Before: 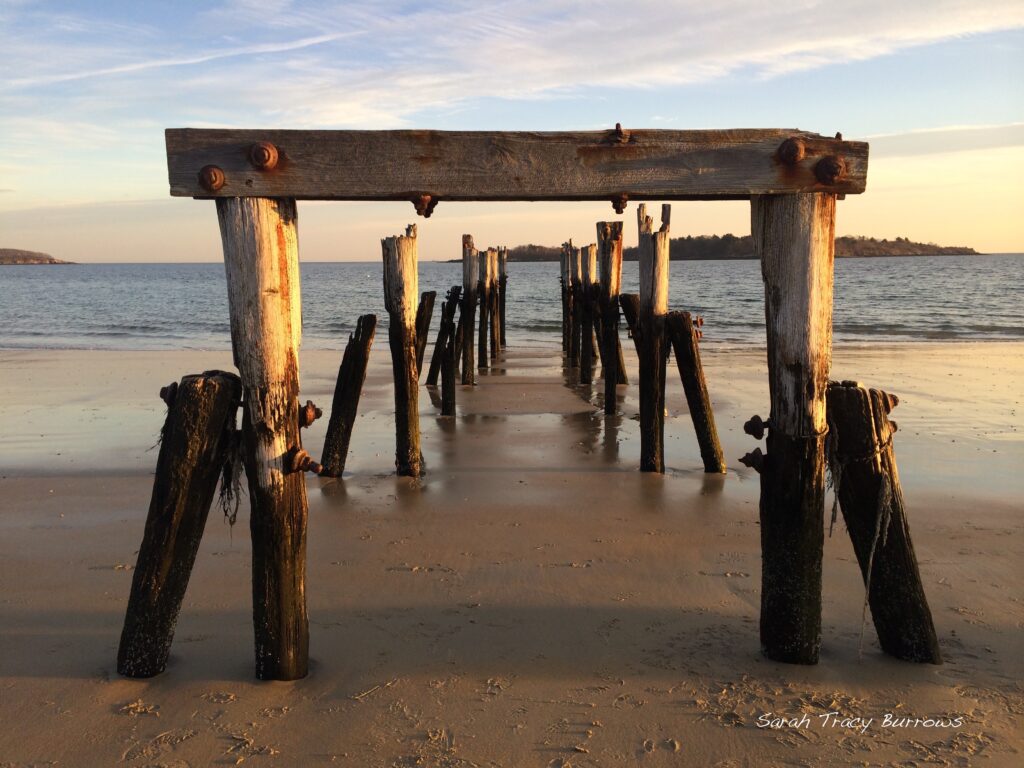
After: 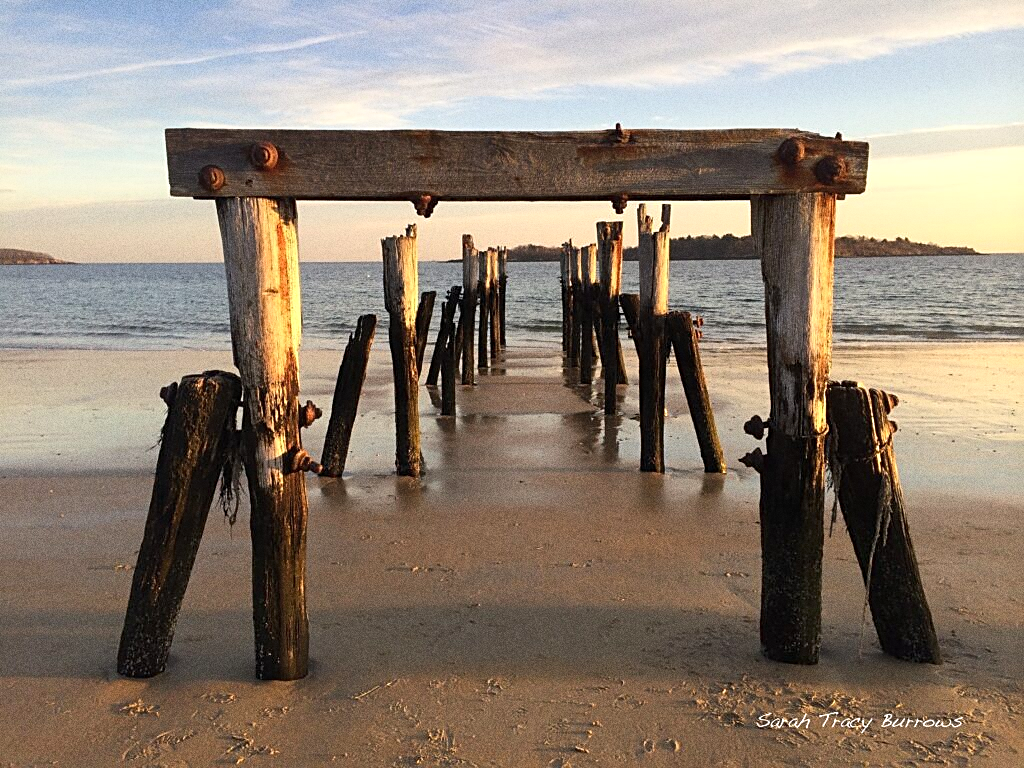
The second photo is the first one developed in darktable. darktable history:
white balance: emerald 1
exposure: exposure 0.6 EV, compensate highlight preservation false
graduated density: on, module defaults
sharpen: on, module defaults
grain: coarseness 0.09 ISO, strength 40%
